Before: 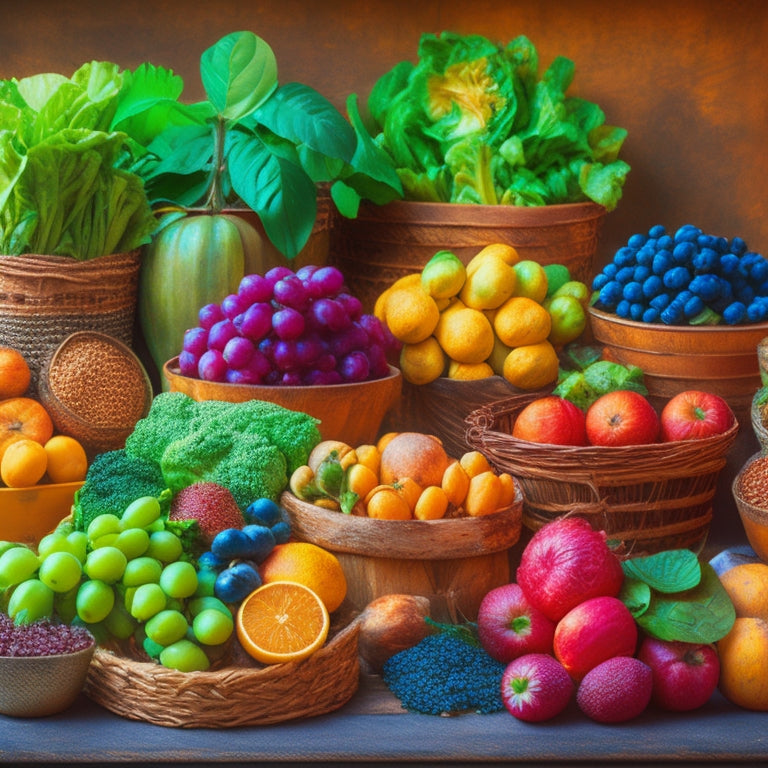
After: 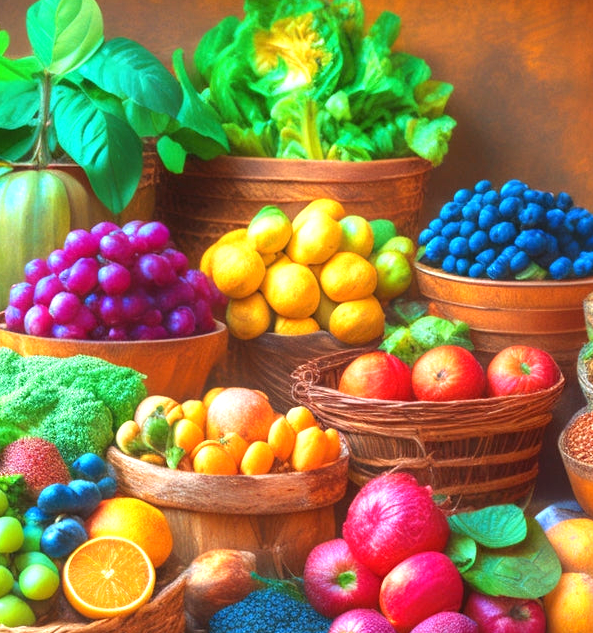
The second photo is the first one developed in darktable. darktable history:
exposure: black level correction 0, exposure 0.953 EV, compensate highlight preservation false
crop: left 22.719%, top 5.902%, bottom 11.64%
